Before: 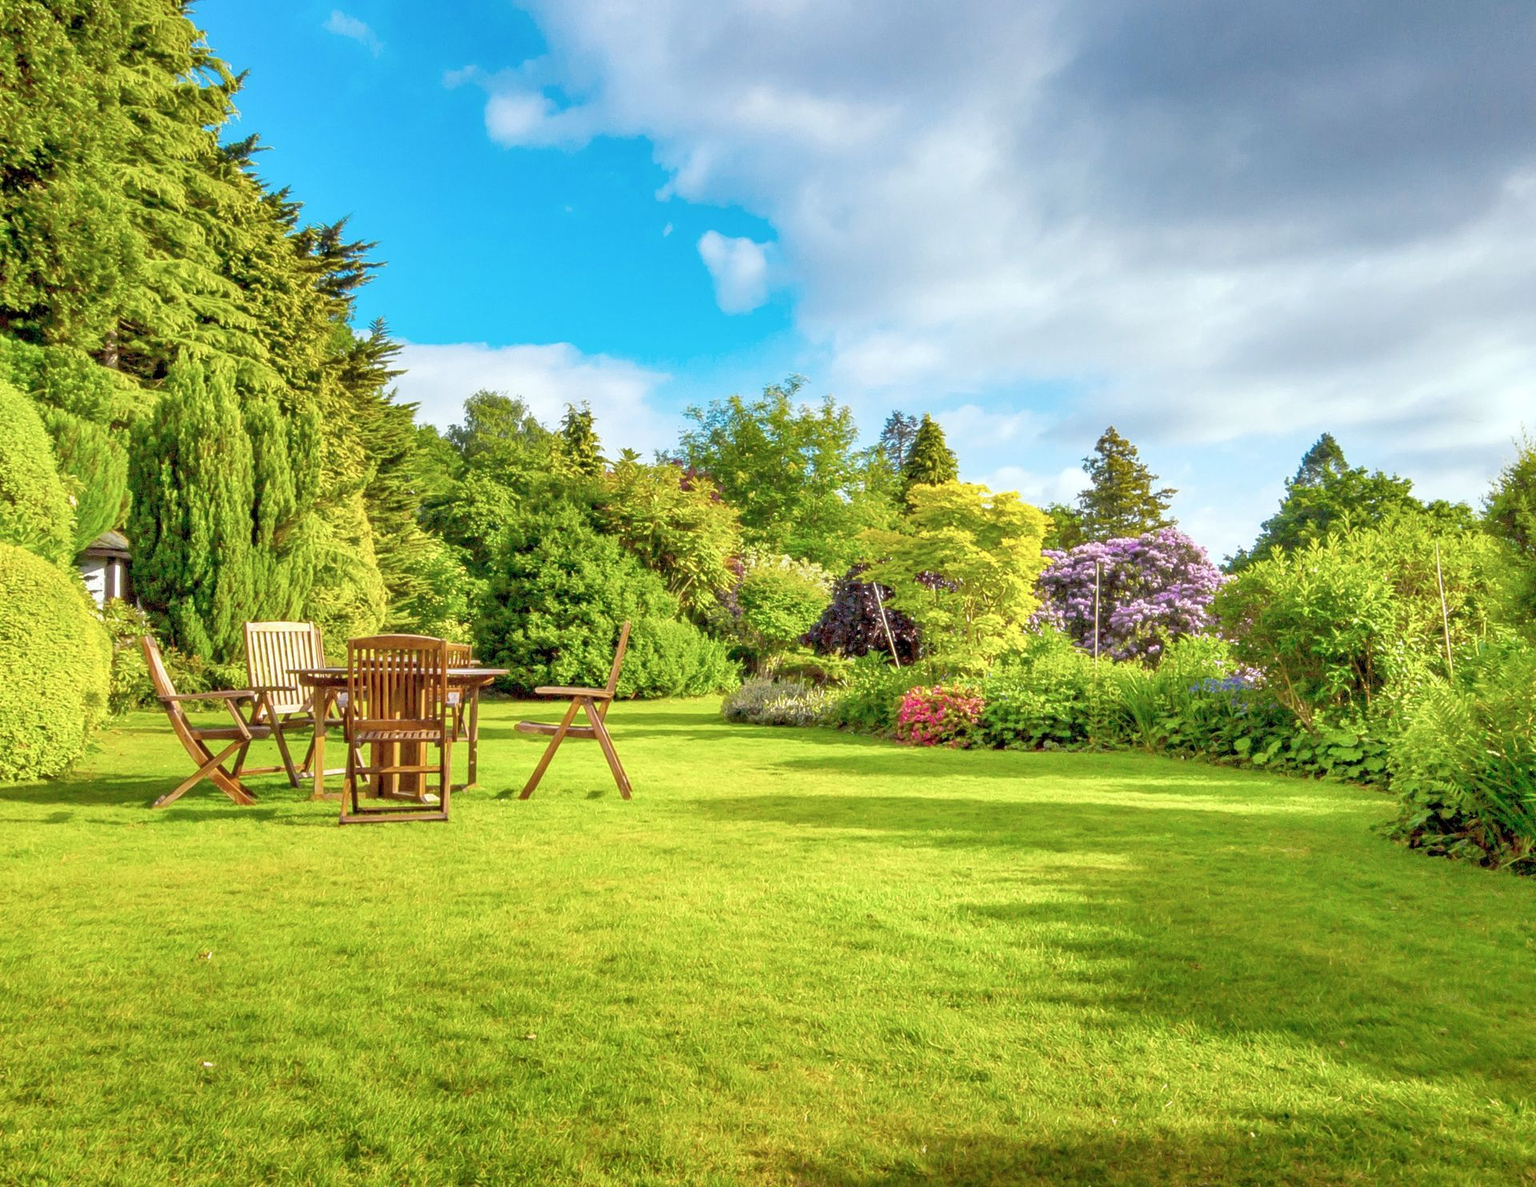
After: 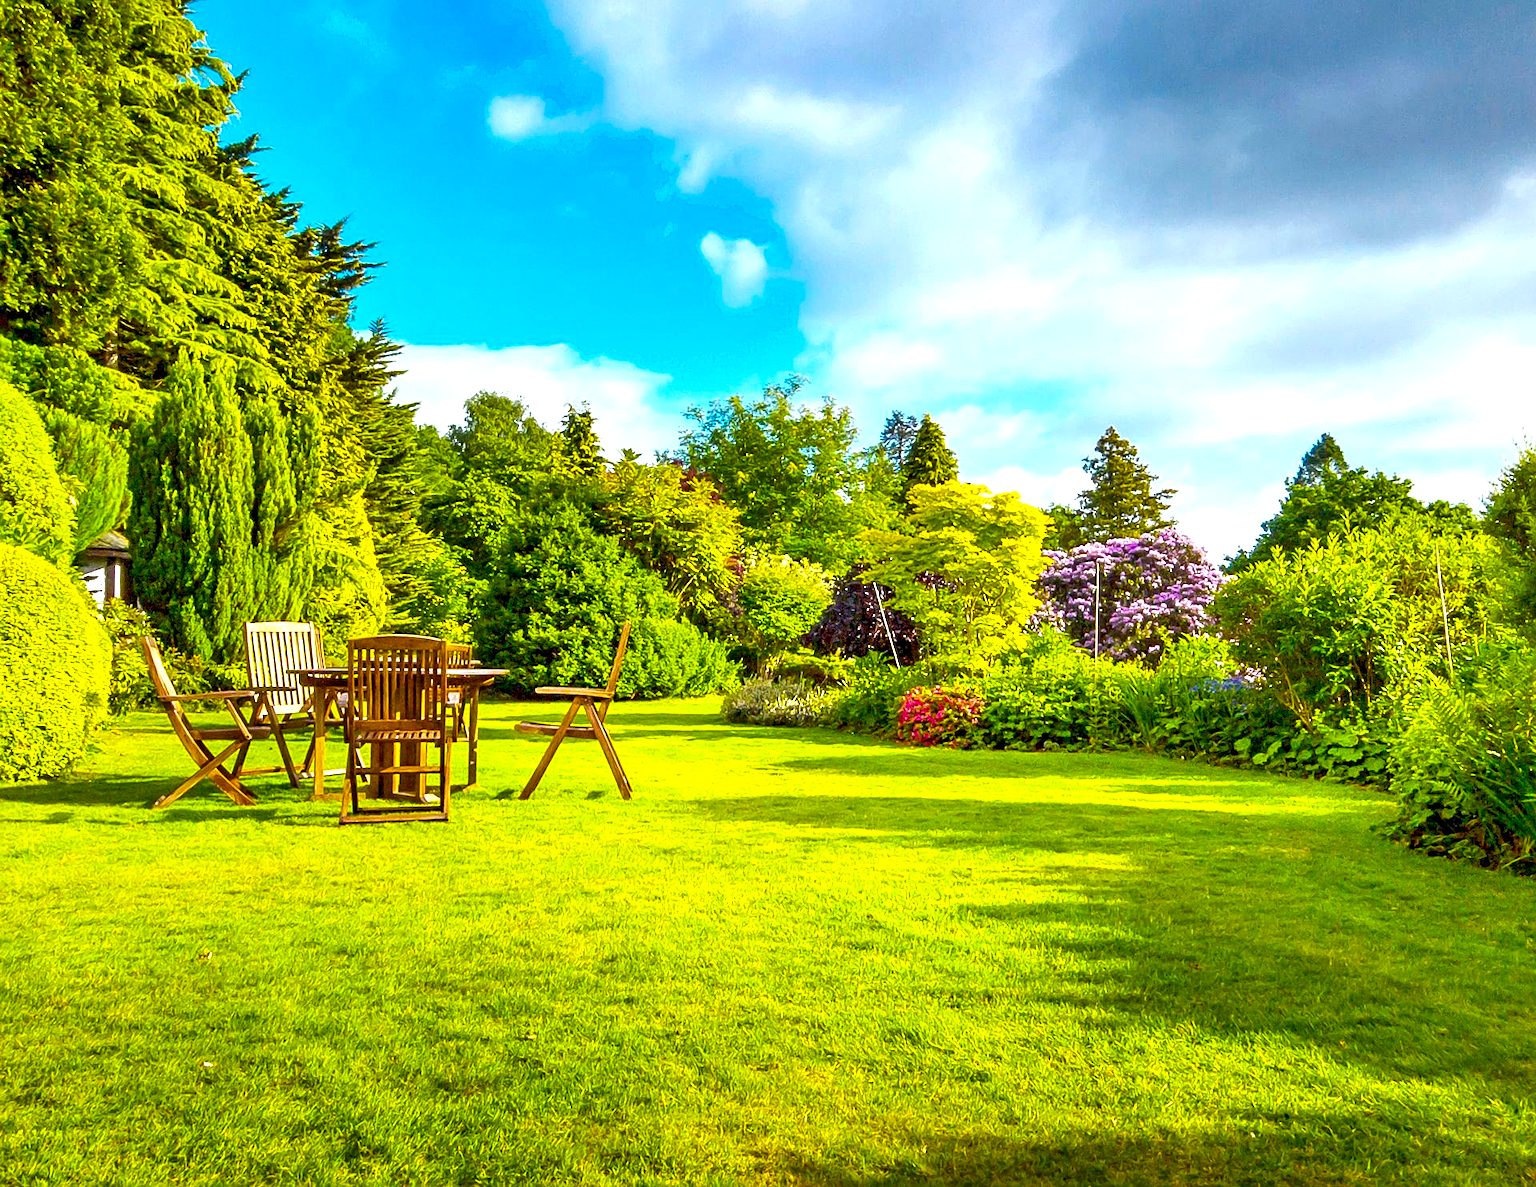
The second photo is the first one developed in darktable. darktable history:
contrast brightness saturation: contrast 0.03, brightness -0.04
white balance: red 1, blue 1
color balance rgb: linear chroma grading › global chroma 9%, perceptual saturation grading › global saturation 36%, perceptual saturation grading › shadows 35%, perceptual brilliance grading › global brilliance 15%, perceptual brilliance grading › shadows -35%, global vibrance 15%
sharpen: on, module defaults
